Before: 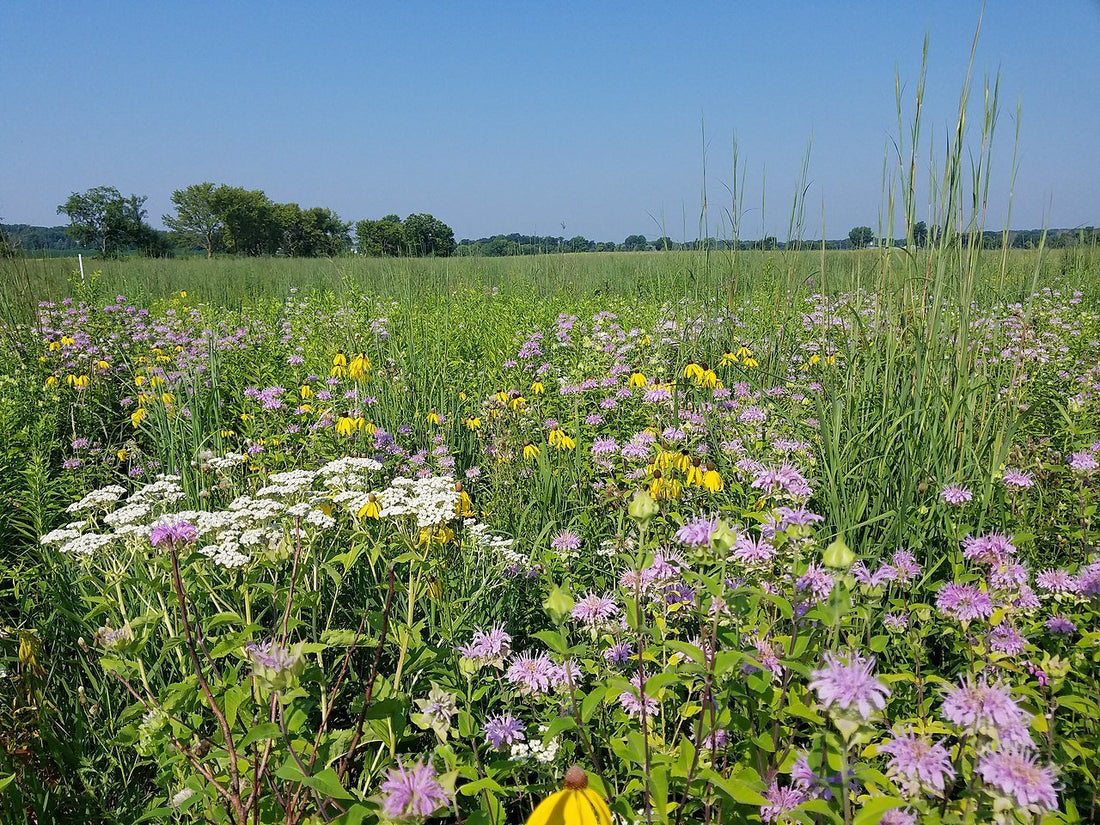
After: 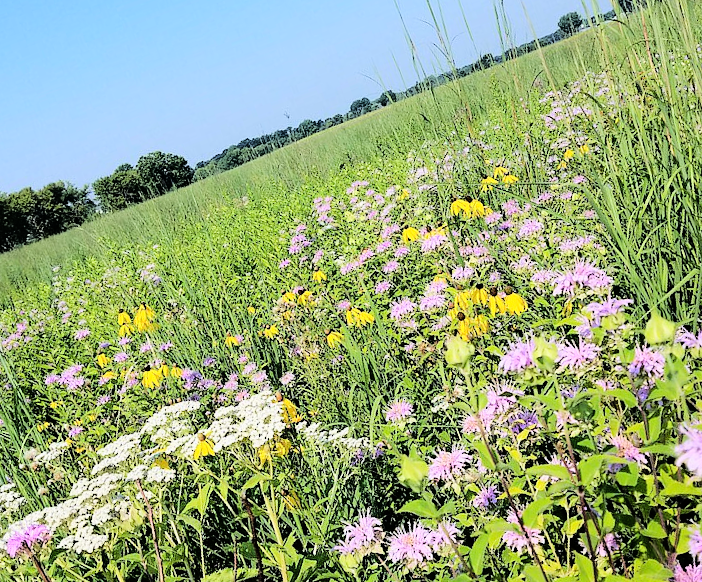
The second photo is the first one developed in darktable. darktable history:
crop and rotate: angle 20.19°, left 6.954%, right 3.725%, bottom 1.163%
base curve: curves: ch0 [(0, 0) (0.036, 0.01) (0.123, 0.254) (0.258, 0.504) (0.507, 0.748) (1, 1)]
